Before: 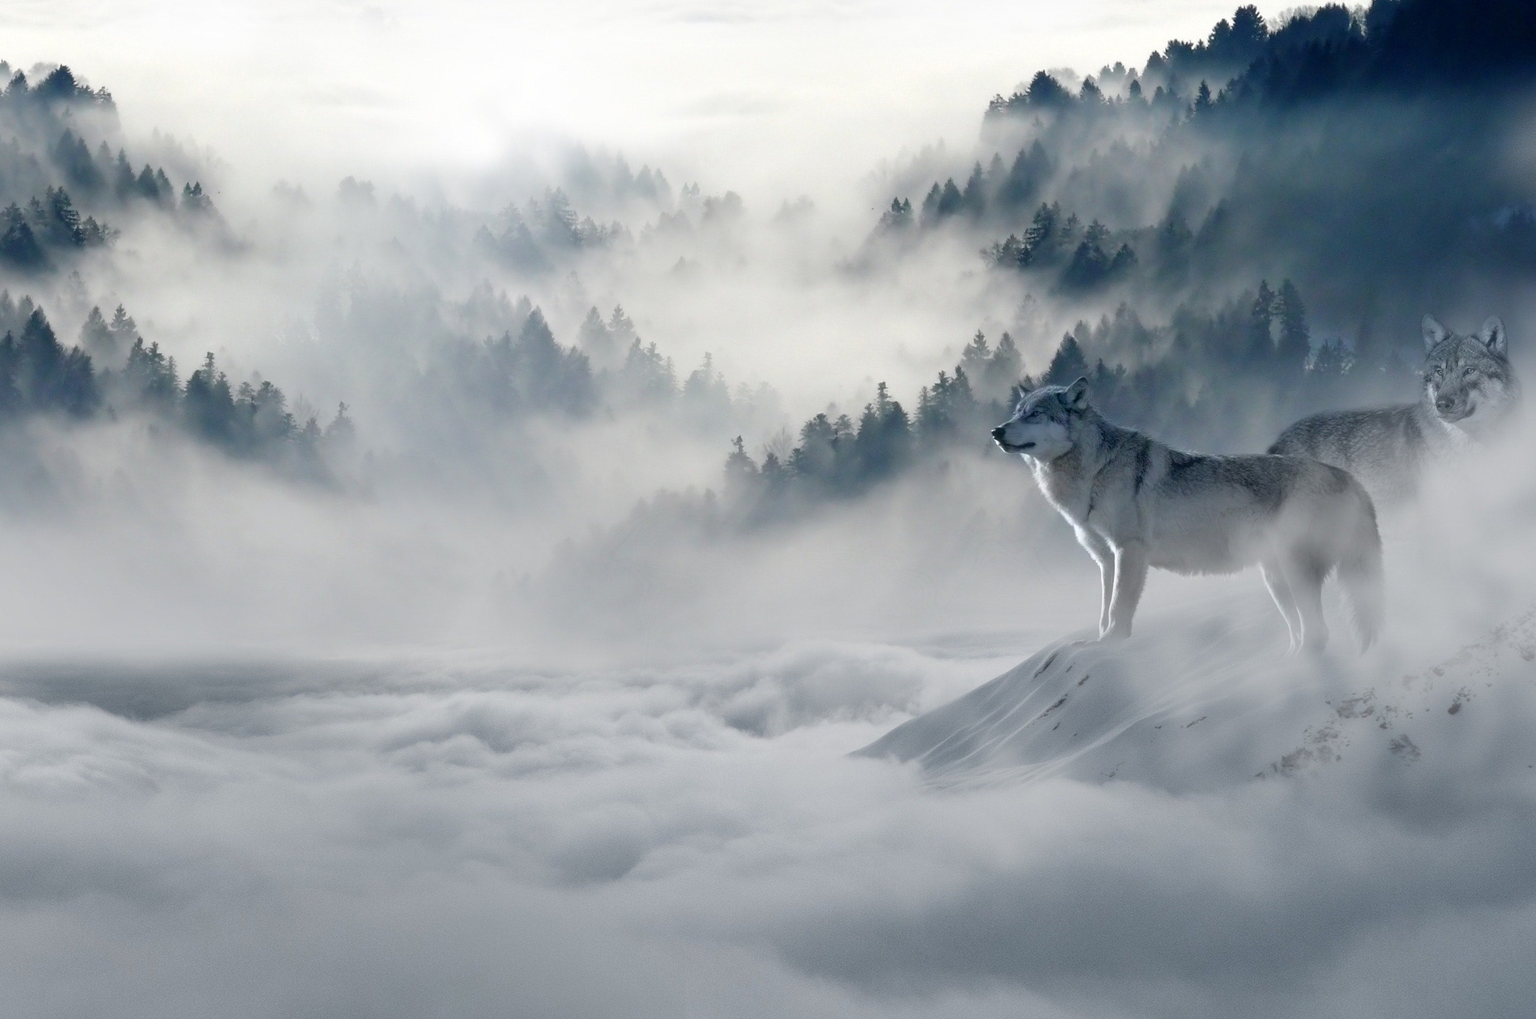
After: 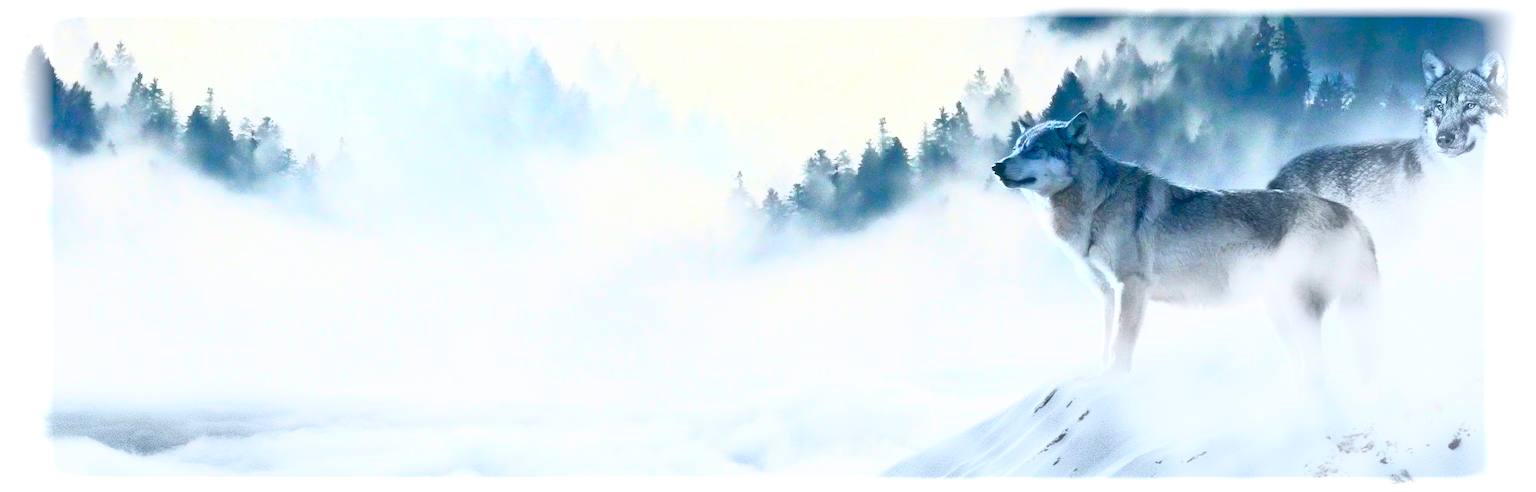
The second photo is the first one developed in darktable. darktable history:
color balance: output saturation 120%
color balance rgb: linear chroma grading › global chroma 1.5%, linear chroma grading › mid-tones -1%, perceptual saturation grading › global saturation -3%, perceptual saturation grading › shadows -2%
crop and rotate: top 26.056%, bottom 25.543%
vignetting: fall-off start 93%, fall-off radius 5%, brightness 1, saturation -0.49, automatic ratio true, width/height ratio 1.332, shape 0.04, unbound false
contrast brightness saturation: contrast 1, brightness 1, saturation 1
